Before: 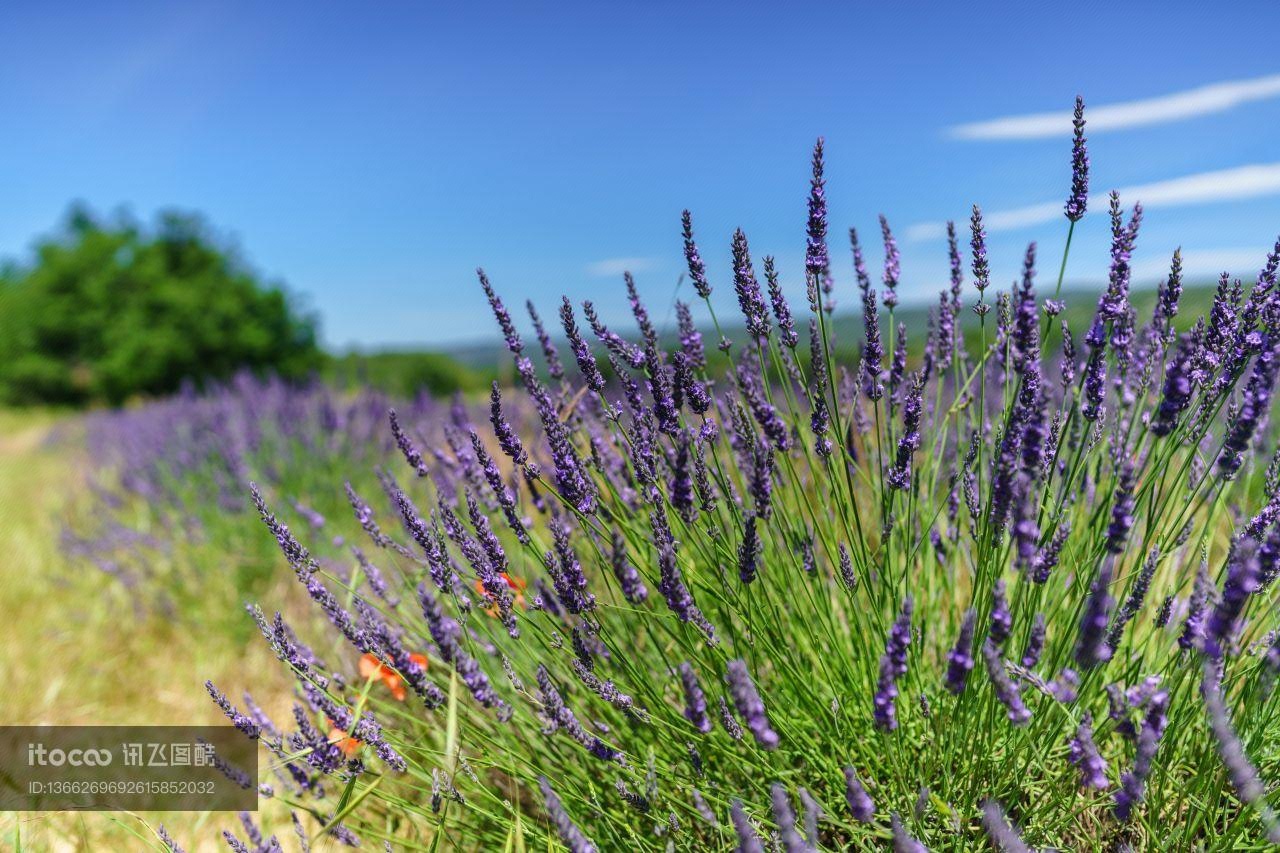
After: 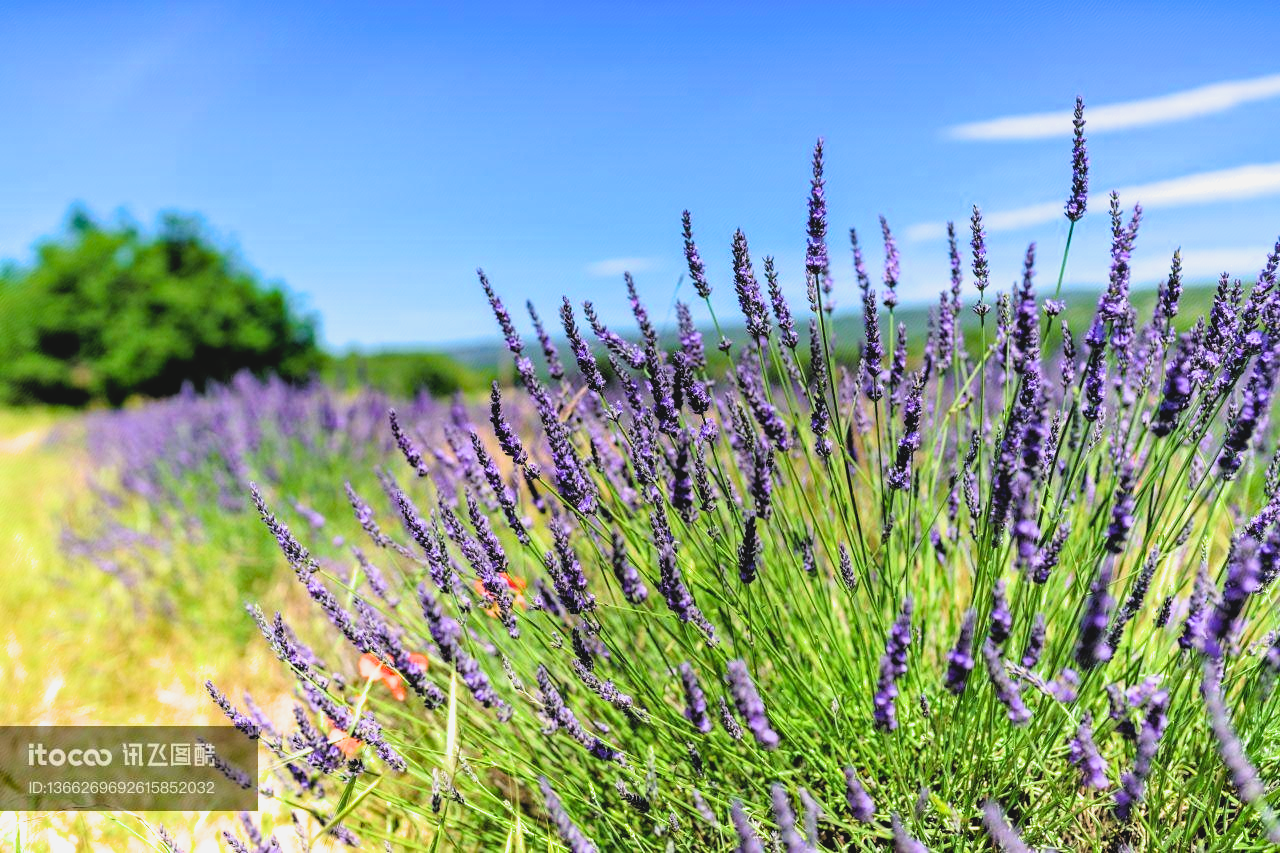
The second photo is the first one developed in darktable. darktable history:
contrast brightness saturation: contrast -0.097, brightness 0.052, saturation 0.081
exposure: black level correction 0, exposure 0.693 EV, compensate exposure bias true, compensate highlight preservation false
haze removal: adaptive false
filmic rgb: black relative exposure -3.7 EV, white relative exposure 2.76 EV, threshold 2.97 EV, dynamic range scaling -5.93%, hardness 3.04, color science v6 (2022), enable highlight reconstruction true
